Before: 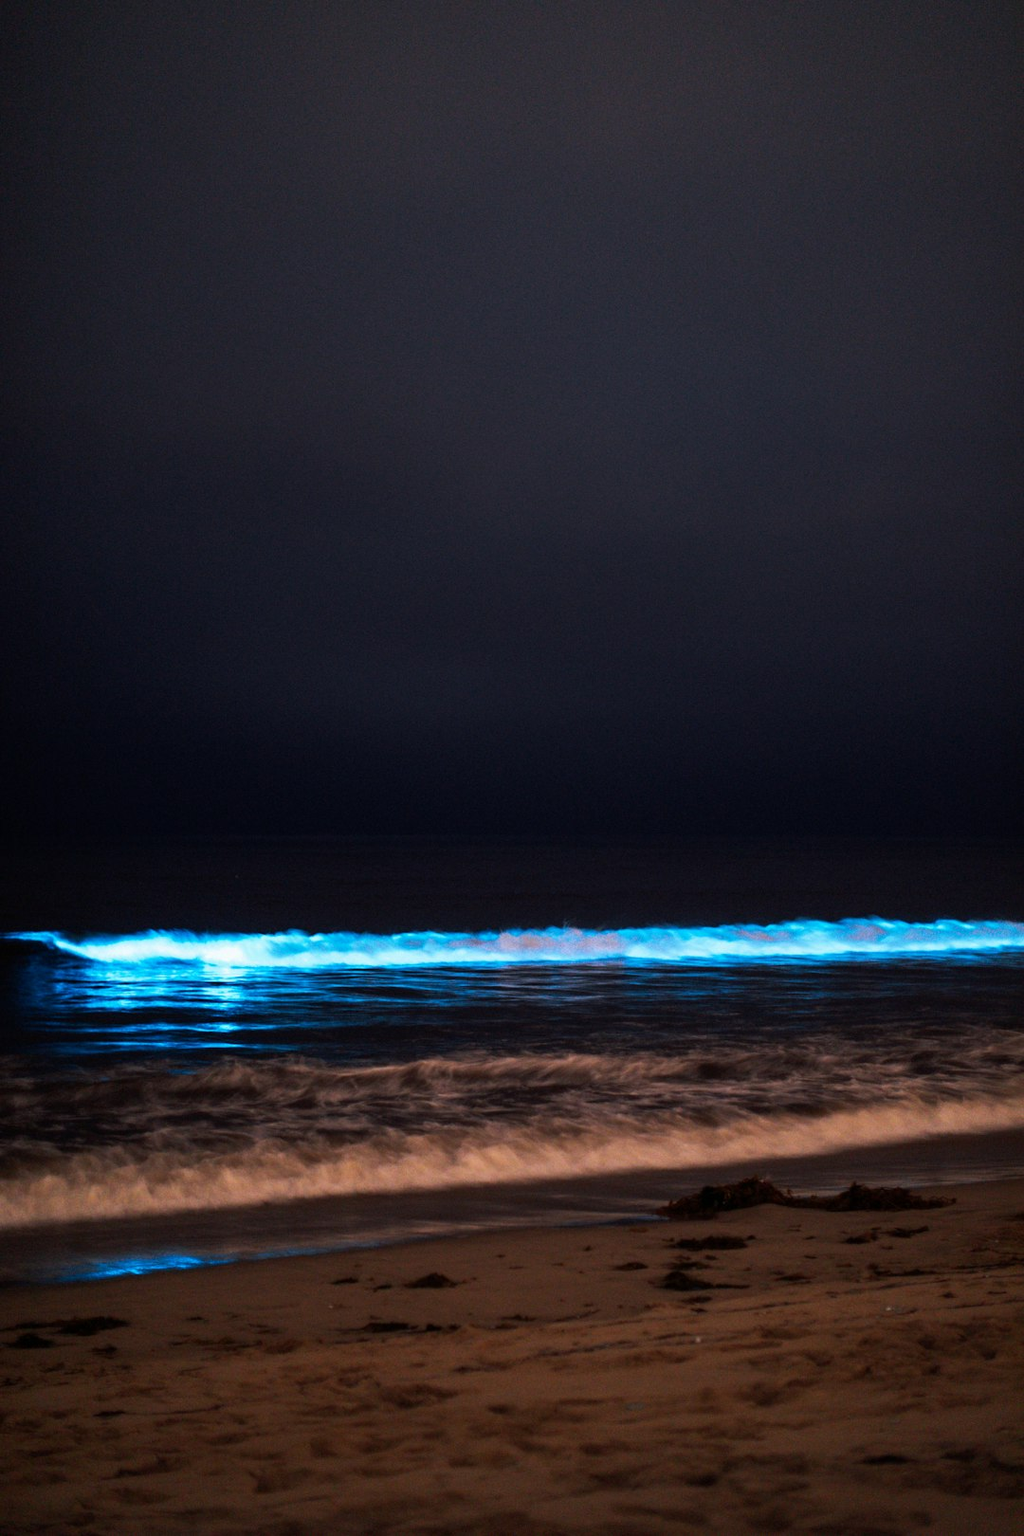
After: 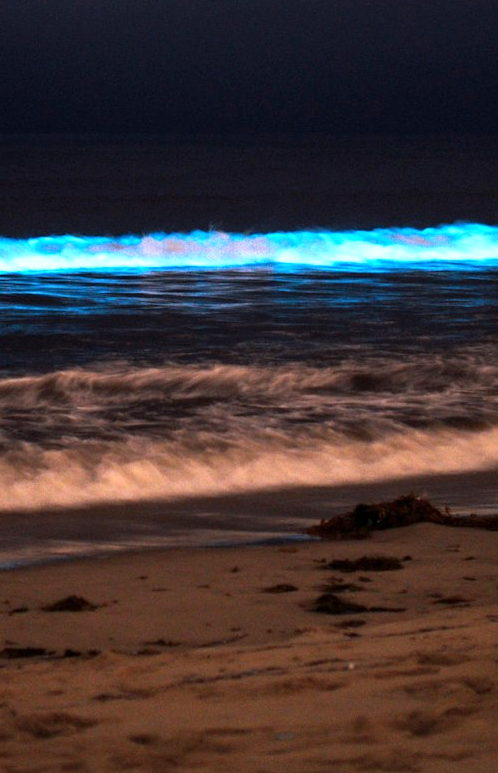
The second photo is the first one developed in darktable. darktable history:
crop: left 35.705%, top 46.154%, right 18.147%, bottom 6.097%
contrast equalizer: octaves 7, y [[0.531, 0.548, 0.559, 0.557, 0.544, 0.527], [0.5 ×6], [0.5 ×6], [0 ×6], [0 ×6]], mix 0.134
exposure: exposure 0.66 EV, compensate highlight preservation false
